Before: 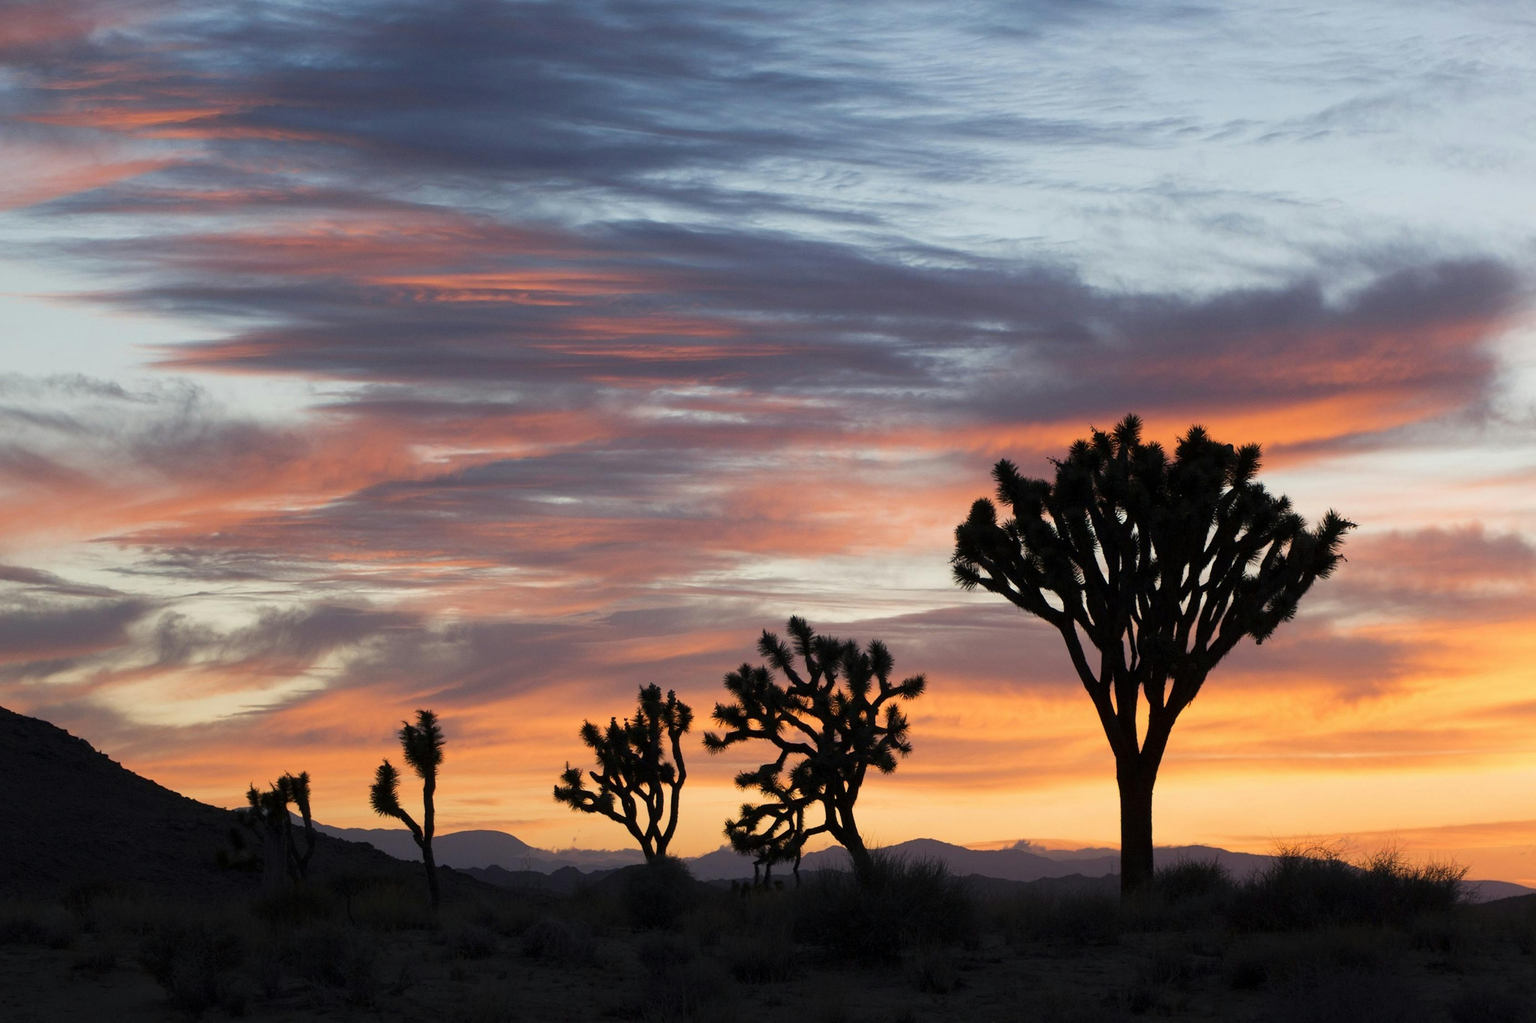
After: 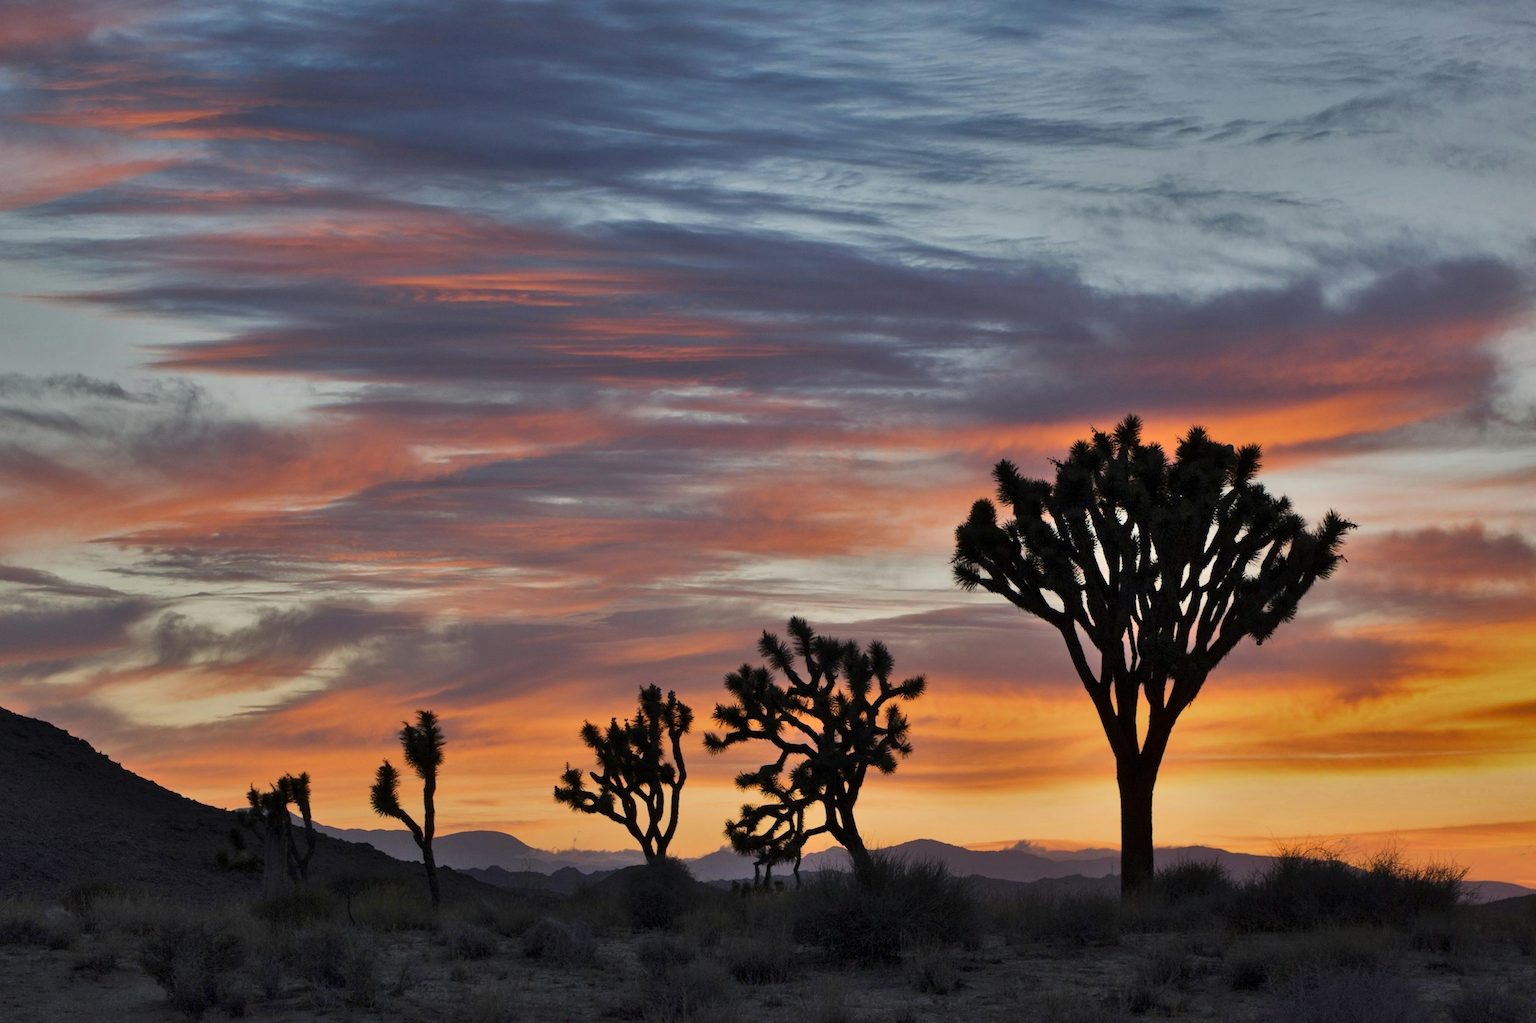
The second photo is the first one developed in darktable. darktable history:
shadows and highlights: shadows 79.35, white point adjustment -9.13, highlights -61.25, soften with gaussian
